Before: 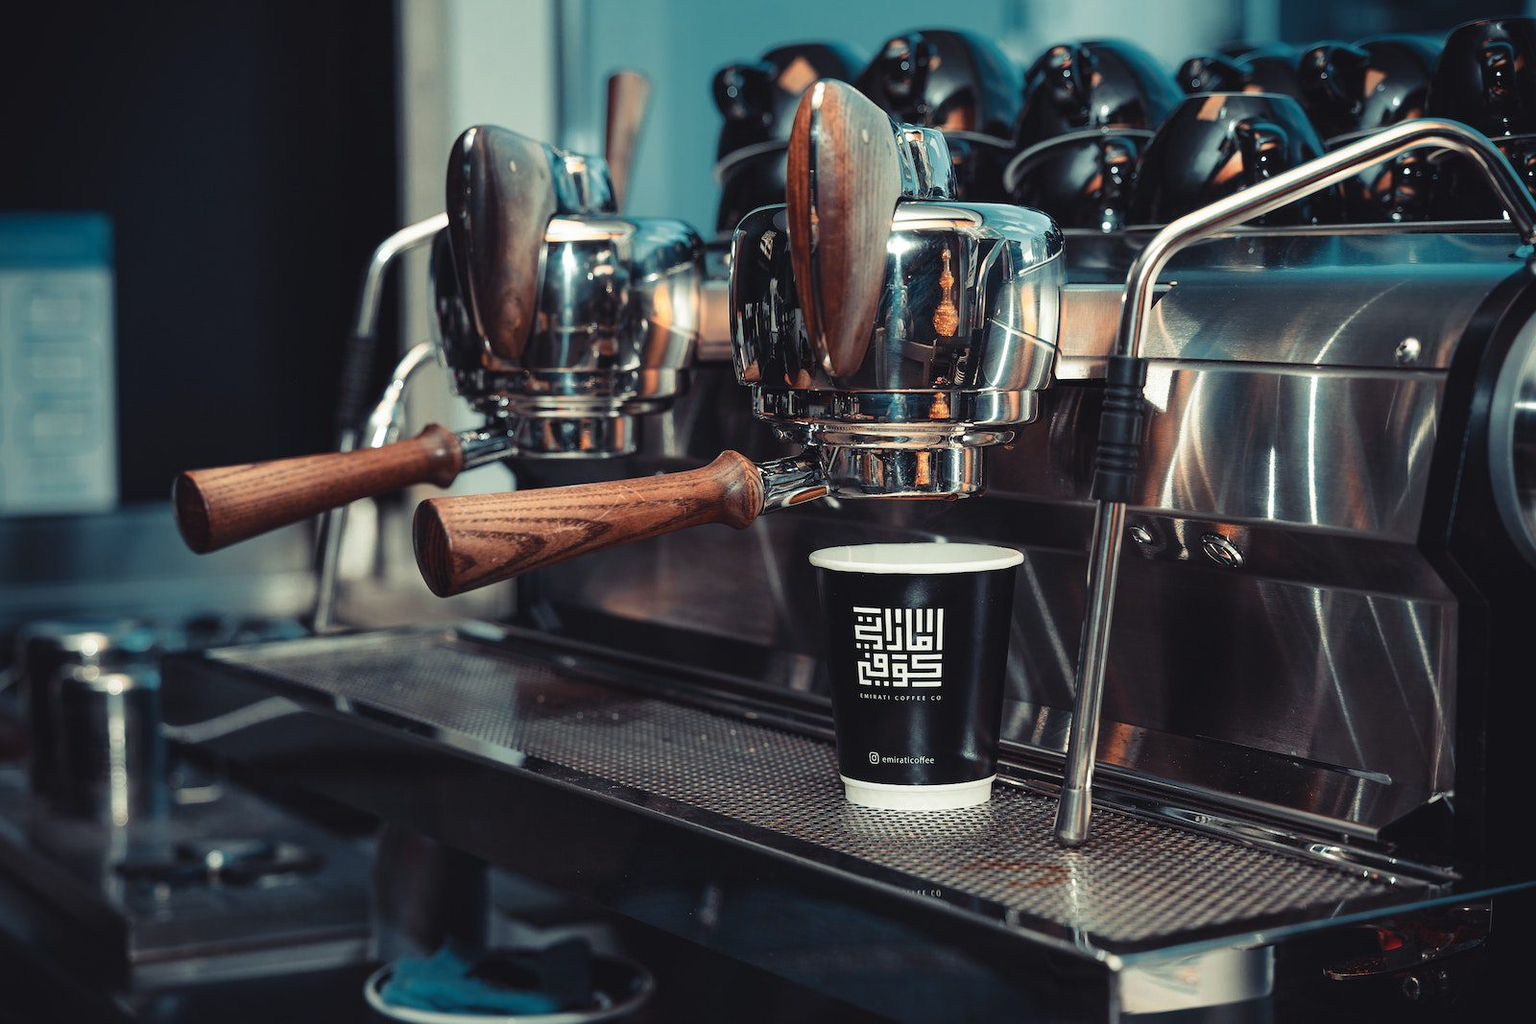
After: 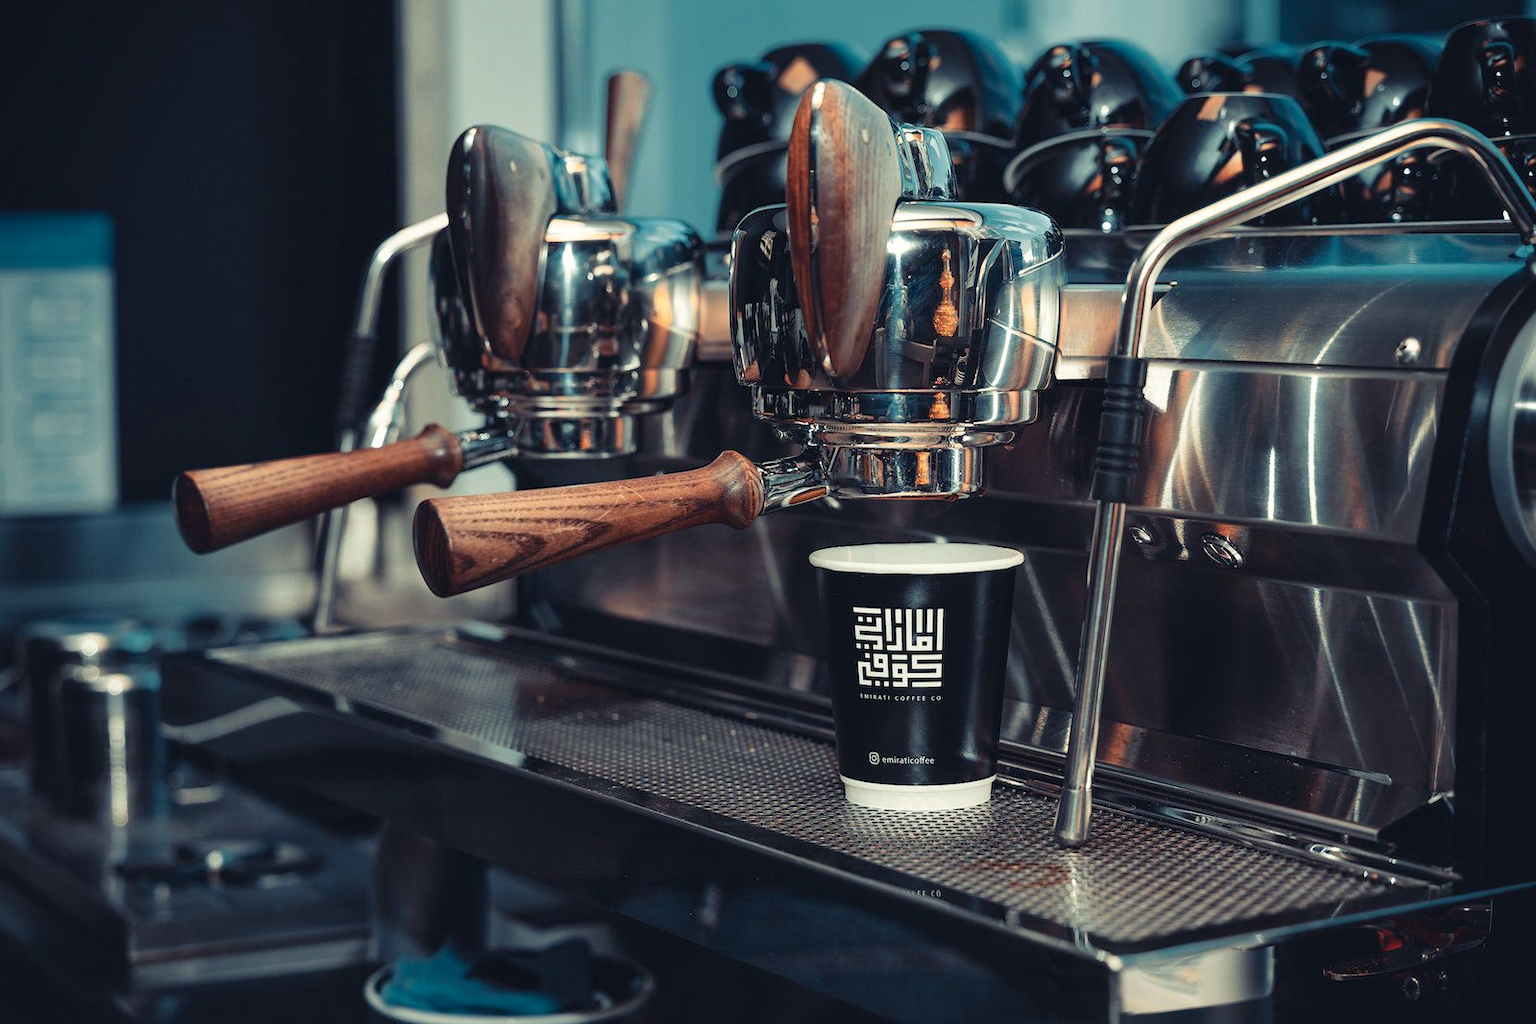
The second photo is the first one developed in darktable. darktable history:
color correction: highlights a* 0.207, highlights b* 2.7, shadows a* -0.874, shadows b* -4.78
local contrast: mode bilateral grid, contrast 10, coarseness 25, detail 115%, midtone range 0.2
